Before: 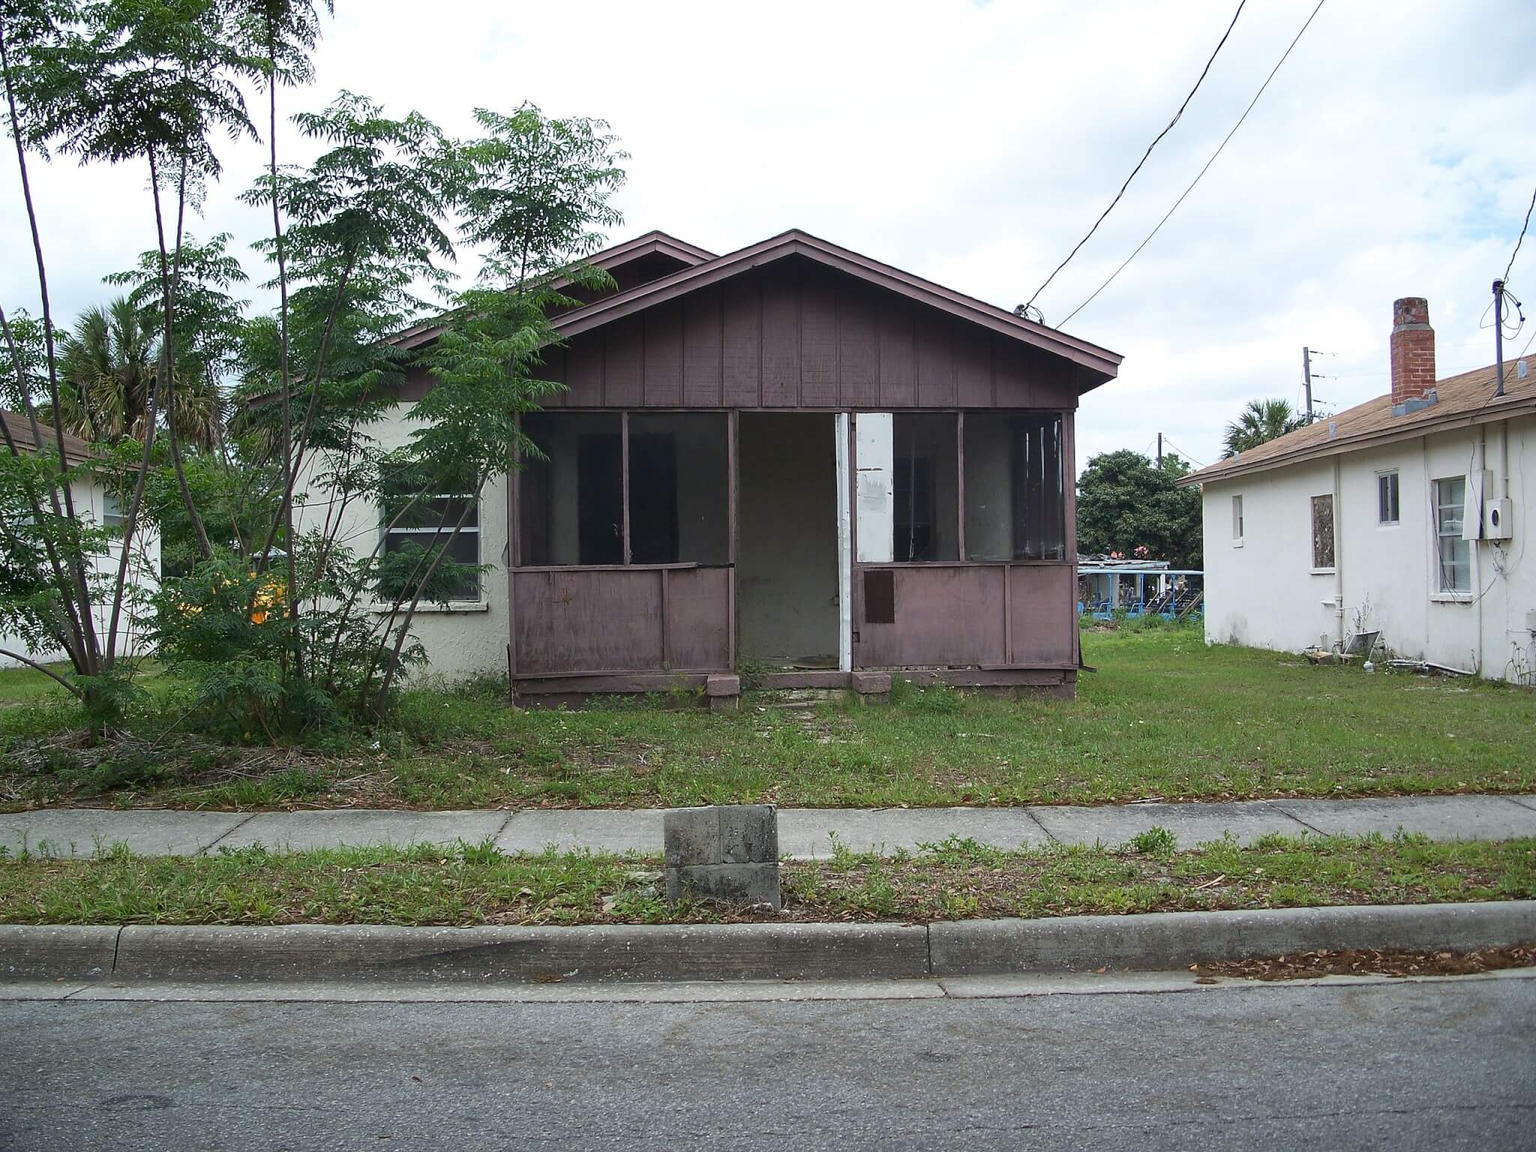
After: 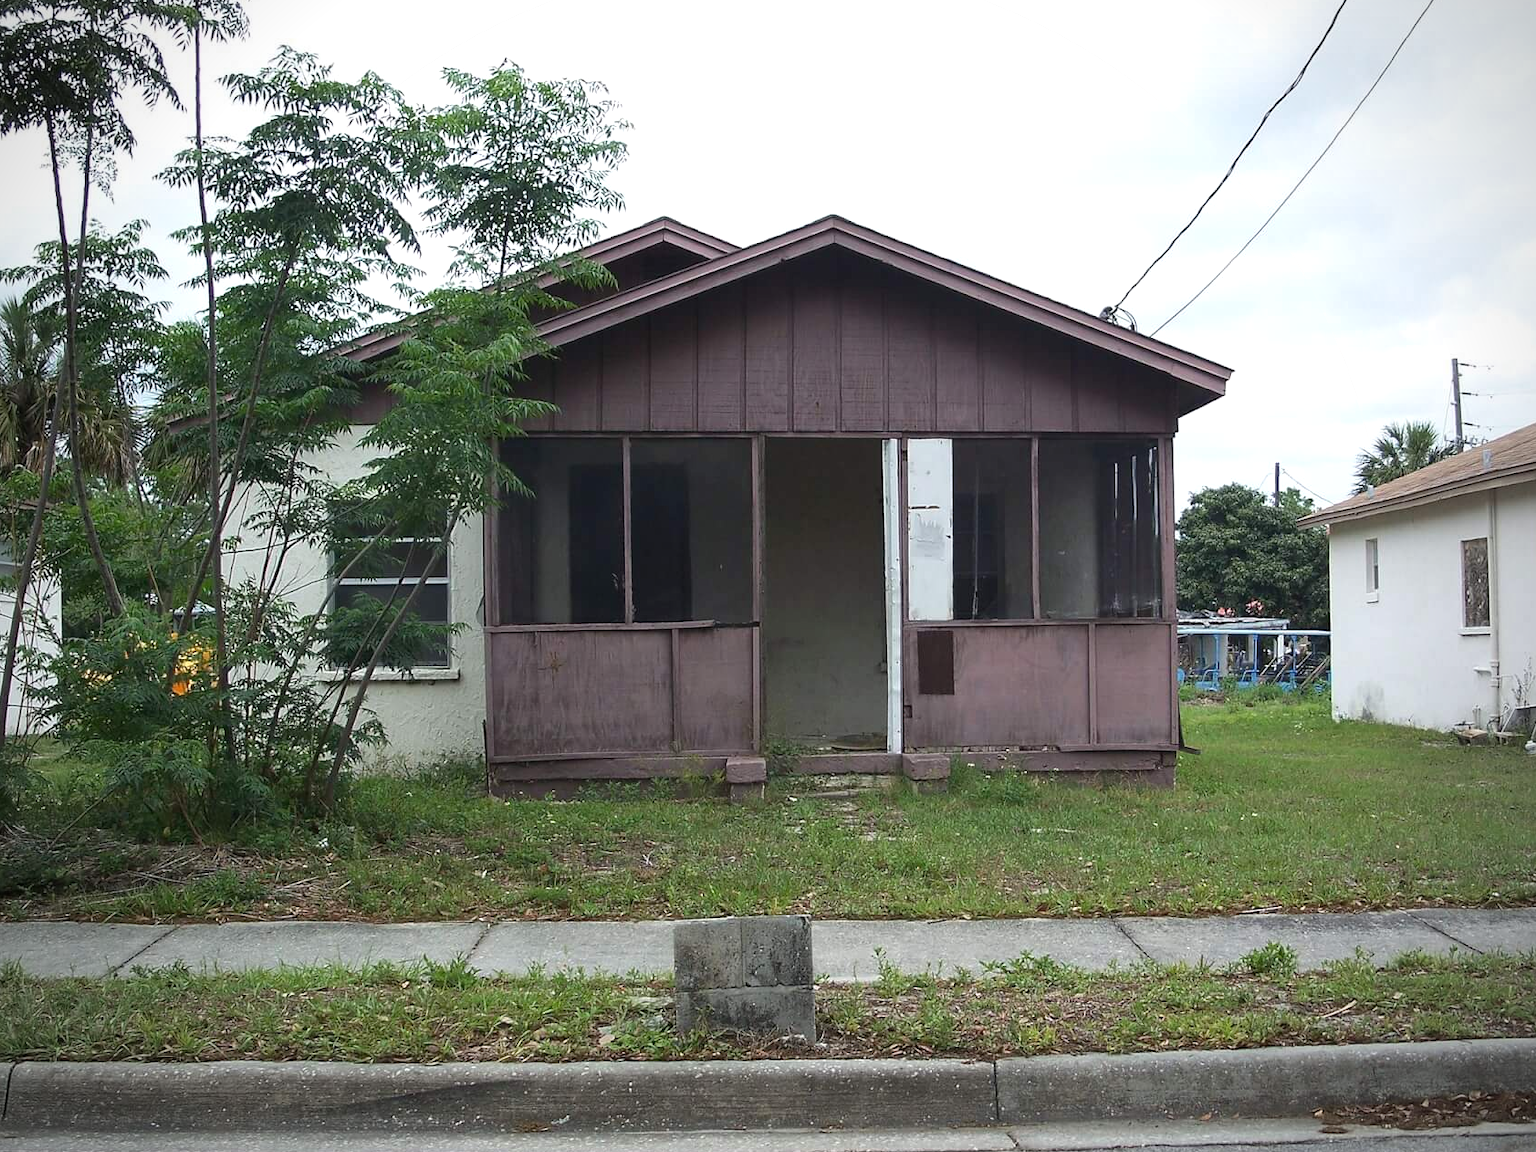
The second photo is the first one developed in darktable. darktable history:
exposure: exposure 0.2 EV, compensate highlight preservation false
vignetting: unbound false
crop and rotate: left 7.196%, top 4.574%, right 10.605%, bottom 13.178%
